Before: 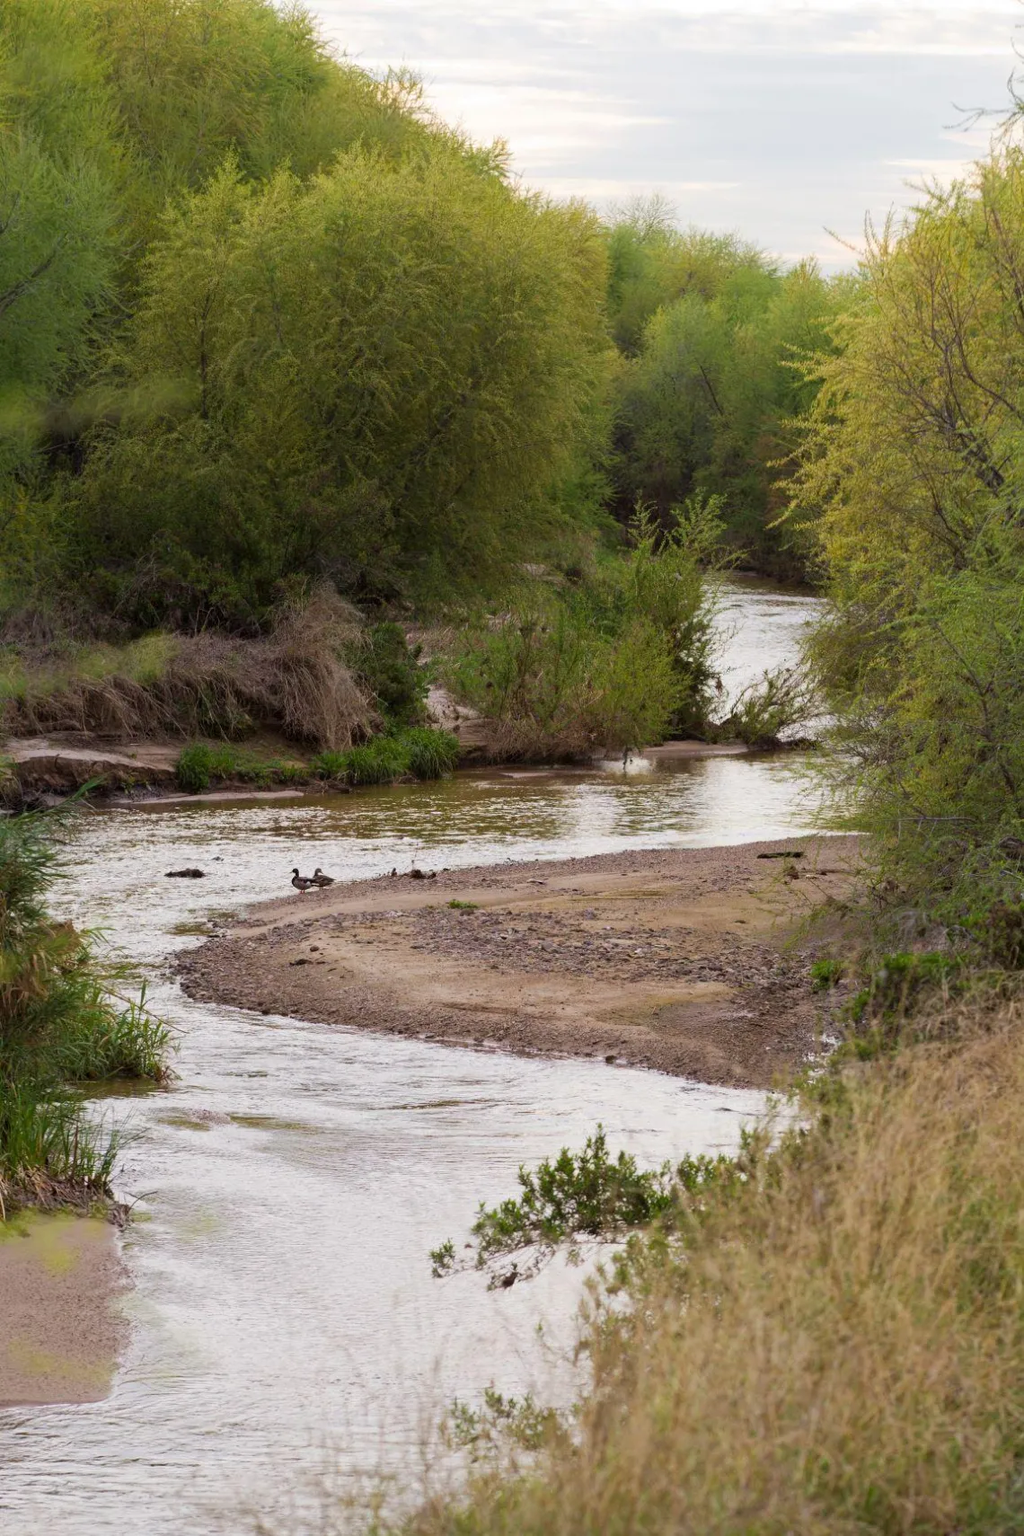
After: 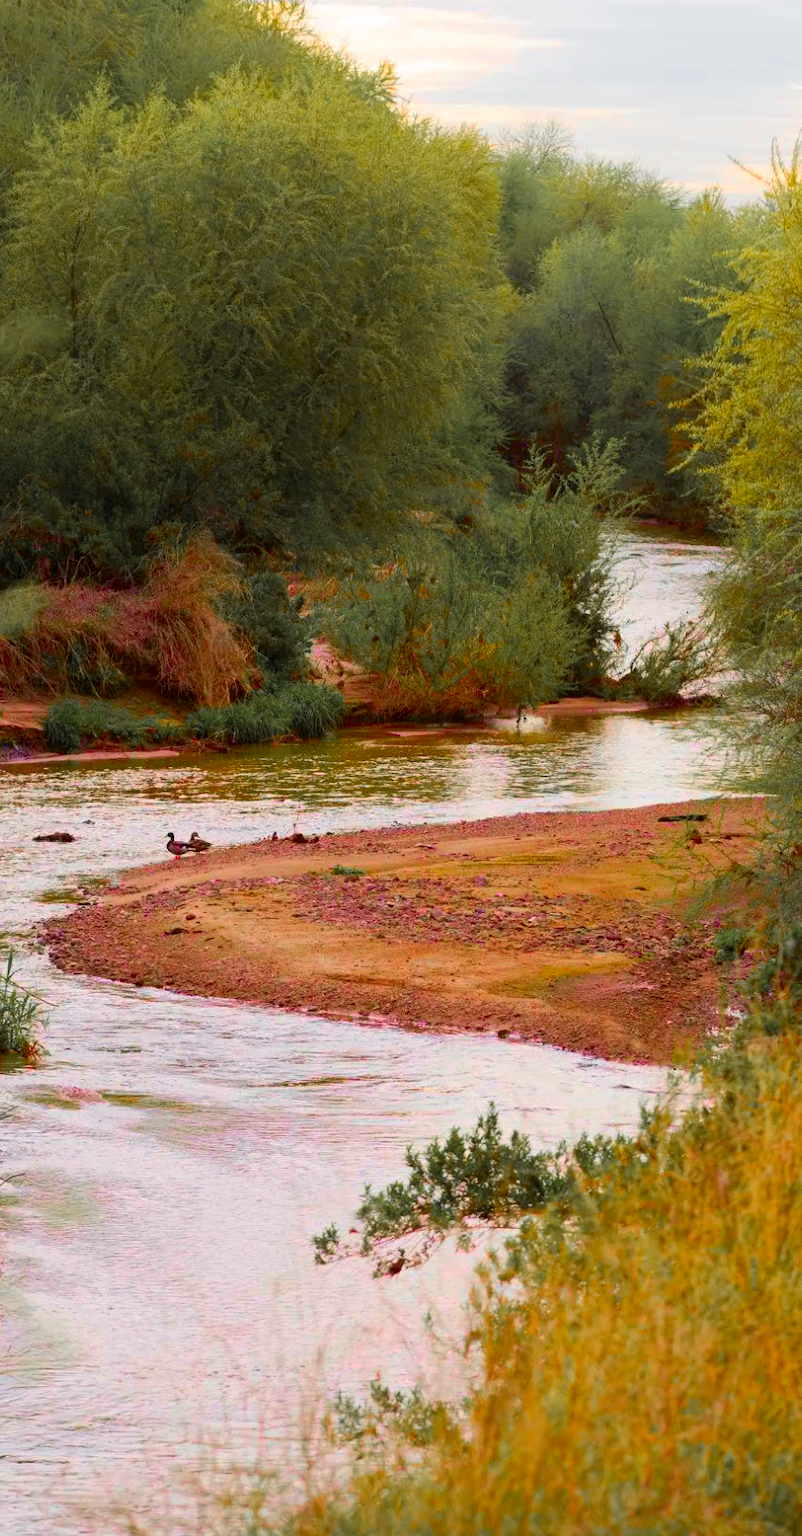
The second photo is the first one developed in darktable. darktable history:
crop and rotate: left 13.15%, top 5.251%, right 12.609%
color zones: curves: ch1 [(0, 0.638) (0.193, 0.442) (0.286, 0.15) (0.429, 0.14) (0.571, 0.142) (0.714, 0.154) (0.857, 0.175) (1, 0.638)]
color correction: saturation 3
